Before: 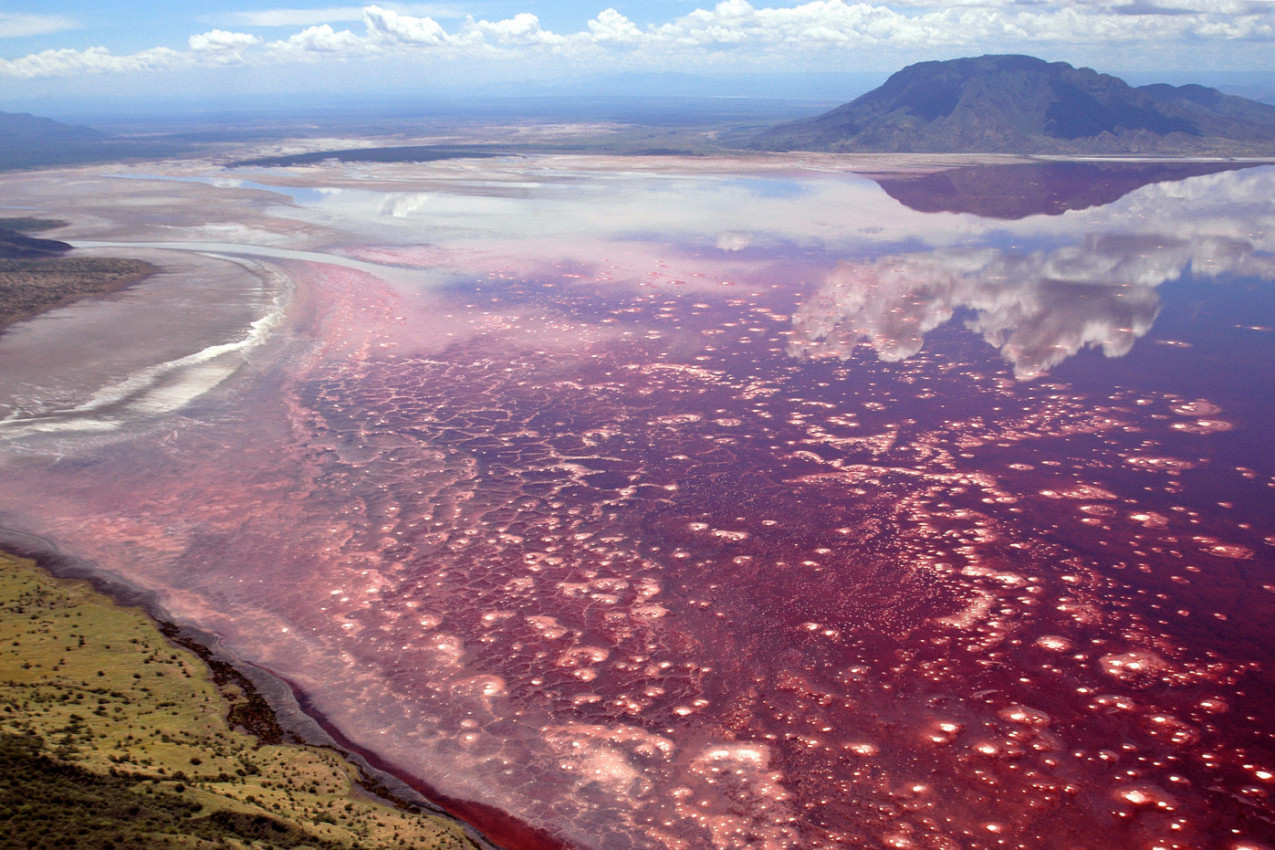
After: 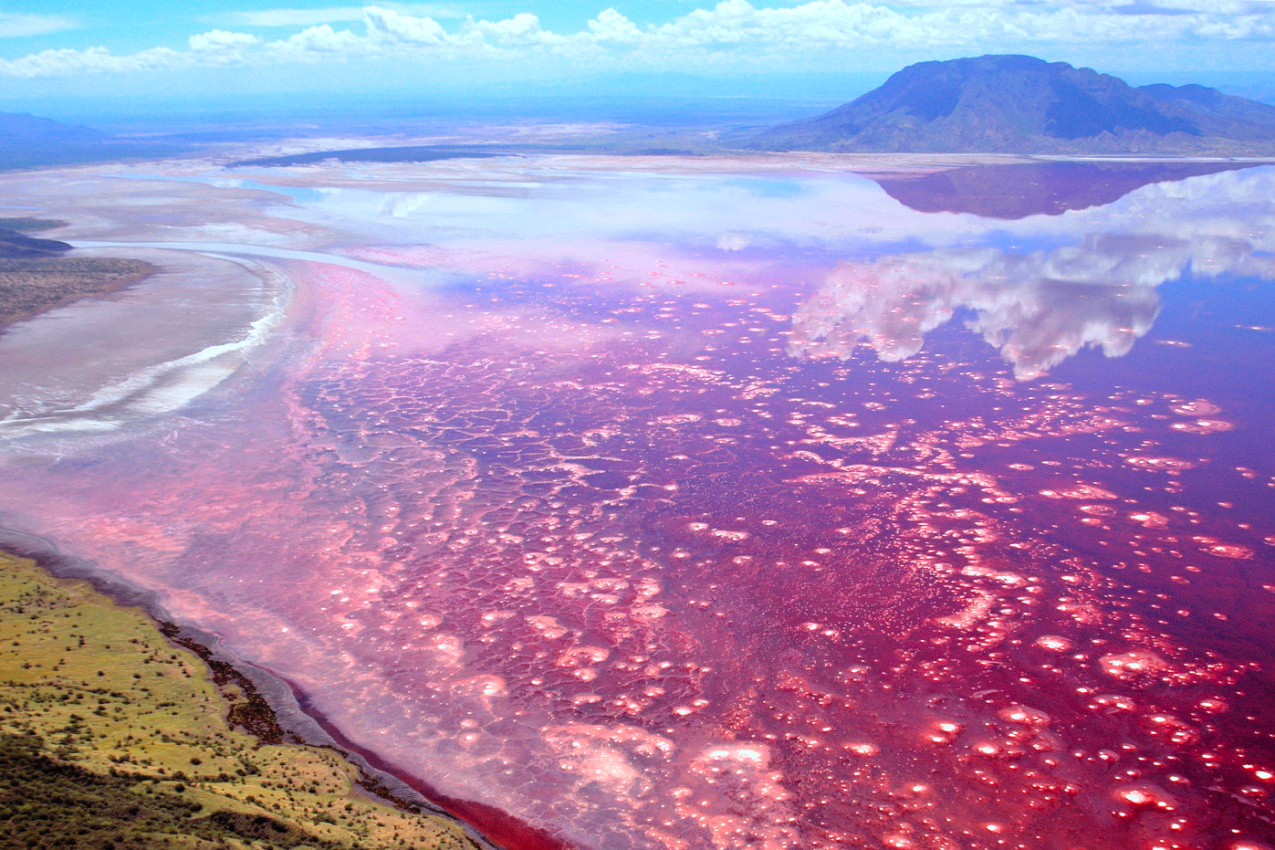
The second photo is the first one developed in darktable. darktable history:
contrast brightness saturation: contrast 0.07, brightness 0.18, saturation 0.4
color calibration: x 0.367, y 0.376, temperature 4372.25 K
